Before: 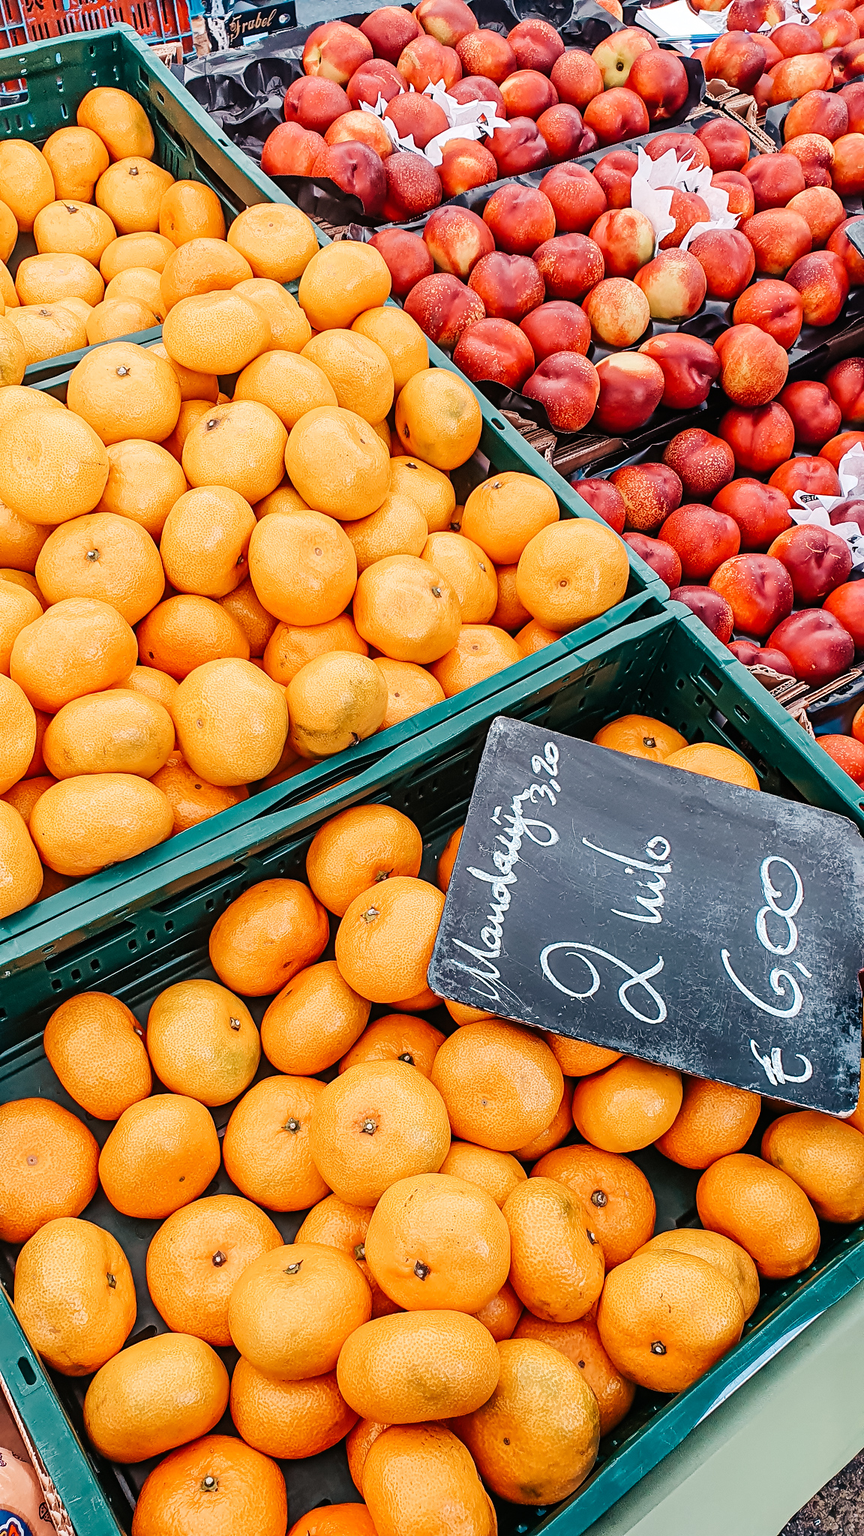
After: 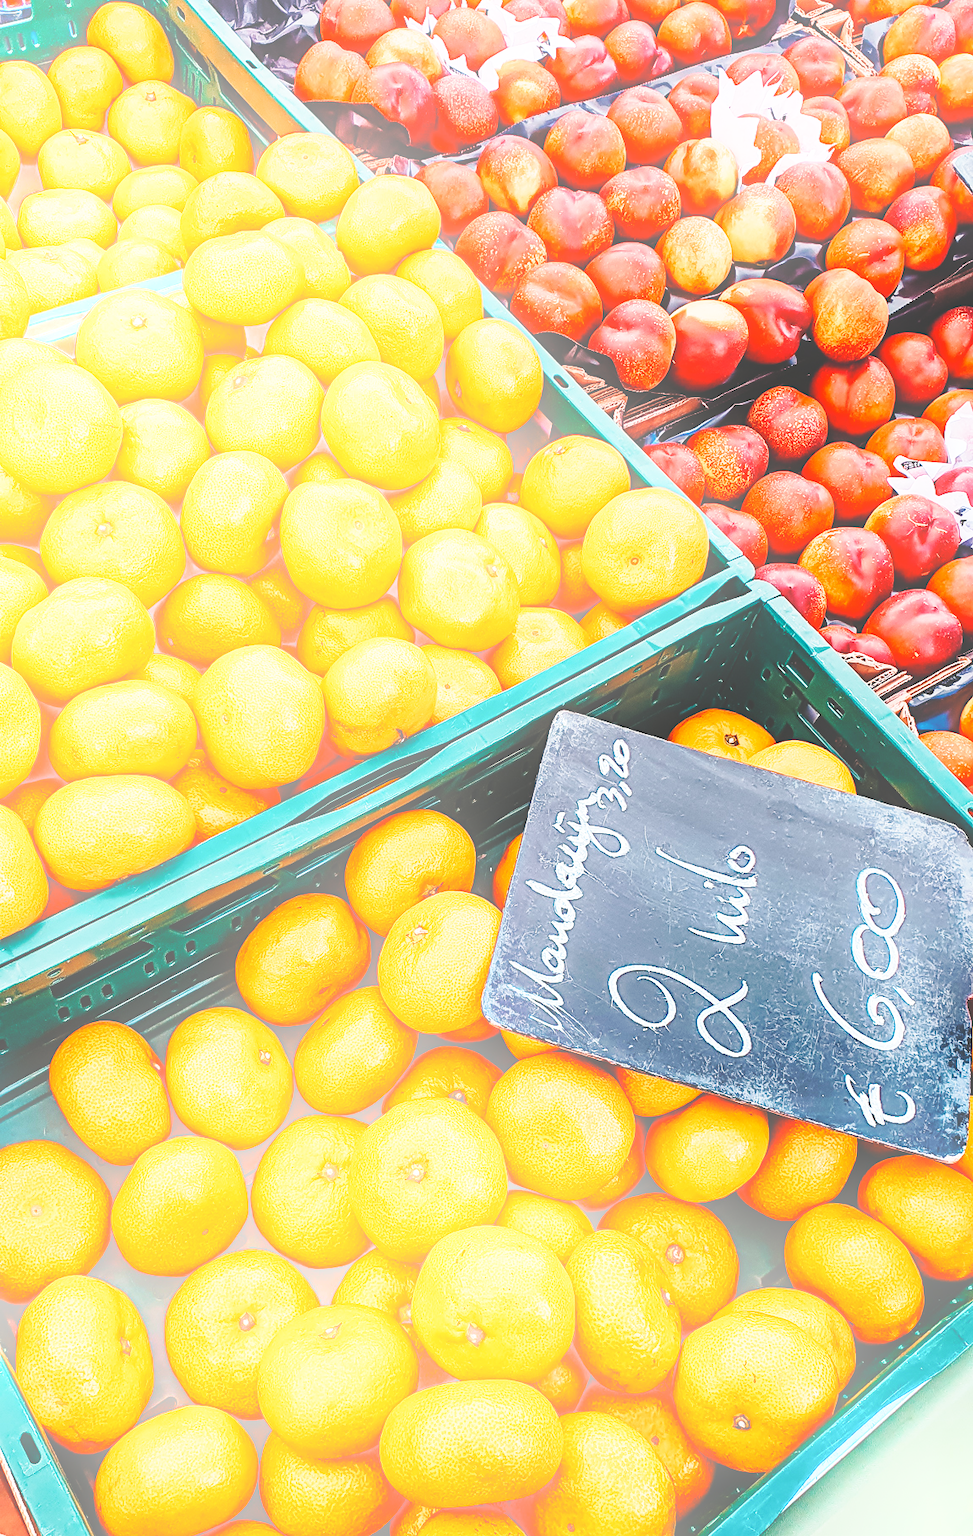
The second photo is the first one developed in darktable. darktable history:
contrast brightness saturation: contrast 0.07
bloom: on, module defaults
base curve: curves: ch0 [(0, 0) (0.028, 0.03) (0.121, 0.232) (0.46, 0.748) (0.859, 0.968) (1, 1)], preserve colors none
crop and rotate: top 5.609%, bottom 5.609%
